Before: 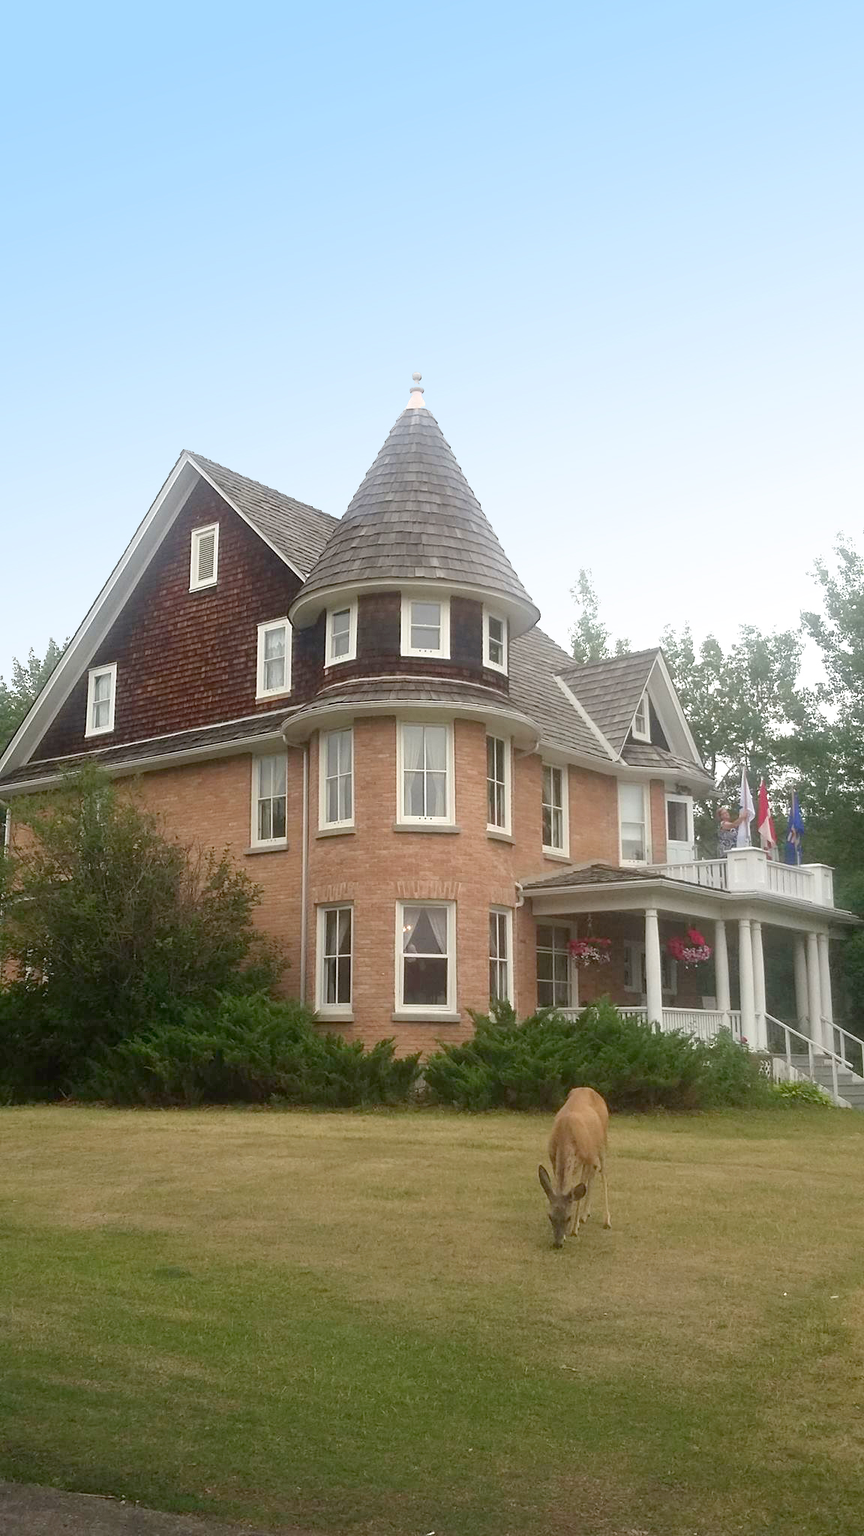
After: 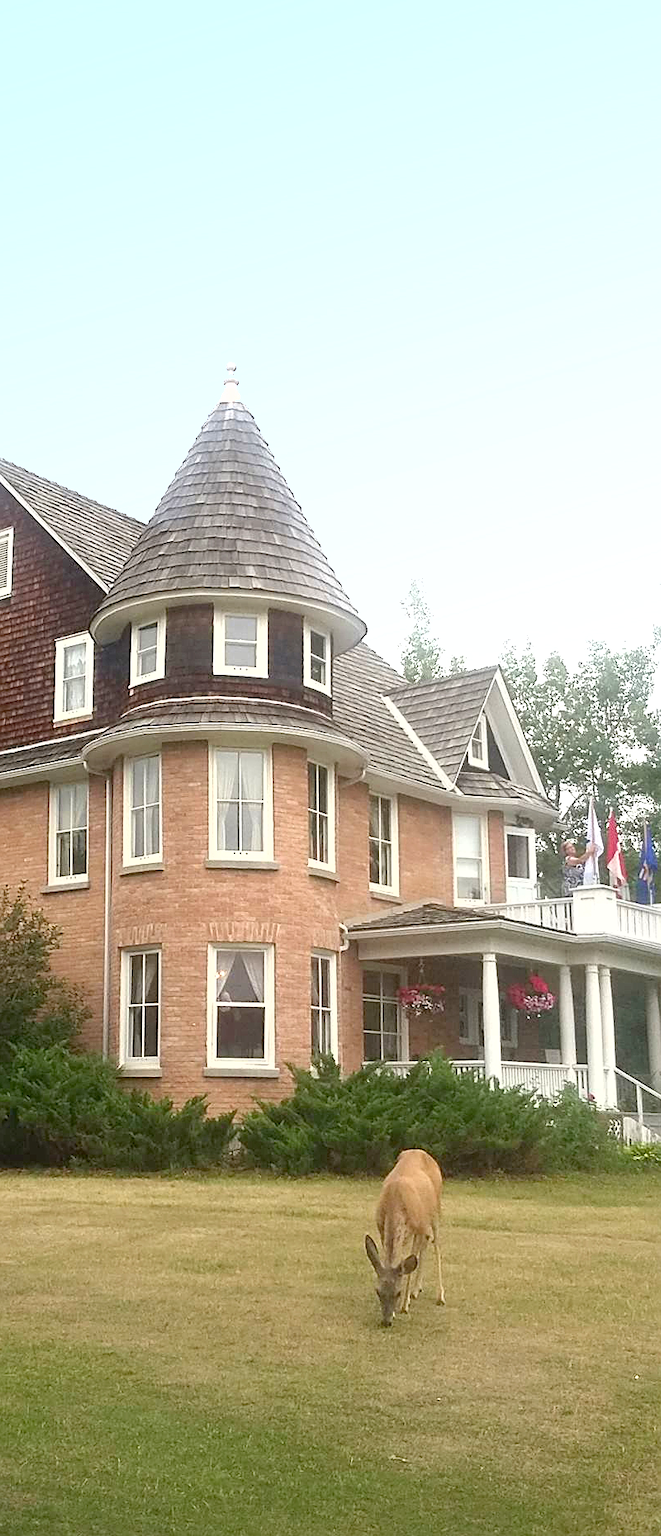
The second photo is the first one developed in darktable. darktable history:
shadows and highlights: radius 125.46, shadows 30.51, highlights -30.51, low approximation 0.01, soften with gaussian
exposure: black level correction 0, exposure 0.7 EV, compensate exposure bias true, compensate highlight preservation false
crop and rotate: left 24.034%, top 2.838%, right 6.406%, bottom 6.299%
levels: levels [0, 0.51, 1]
sharpen: on, module defaults
